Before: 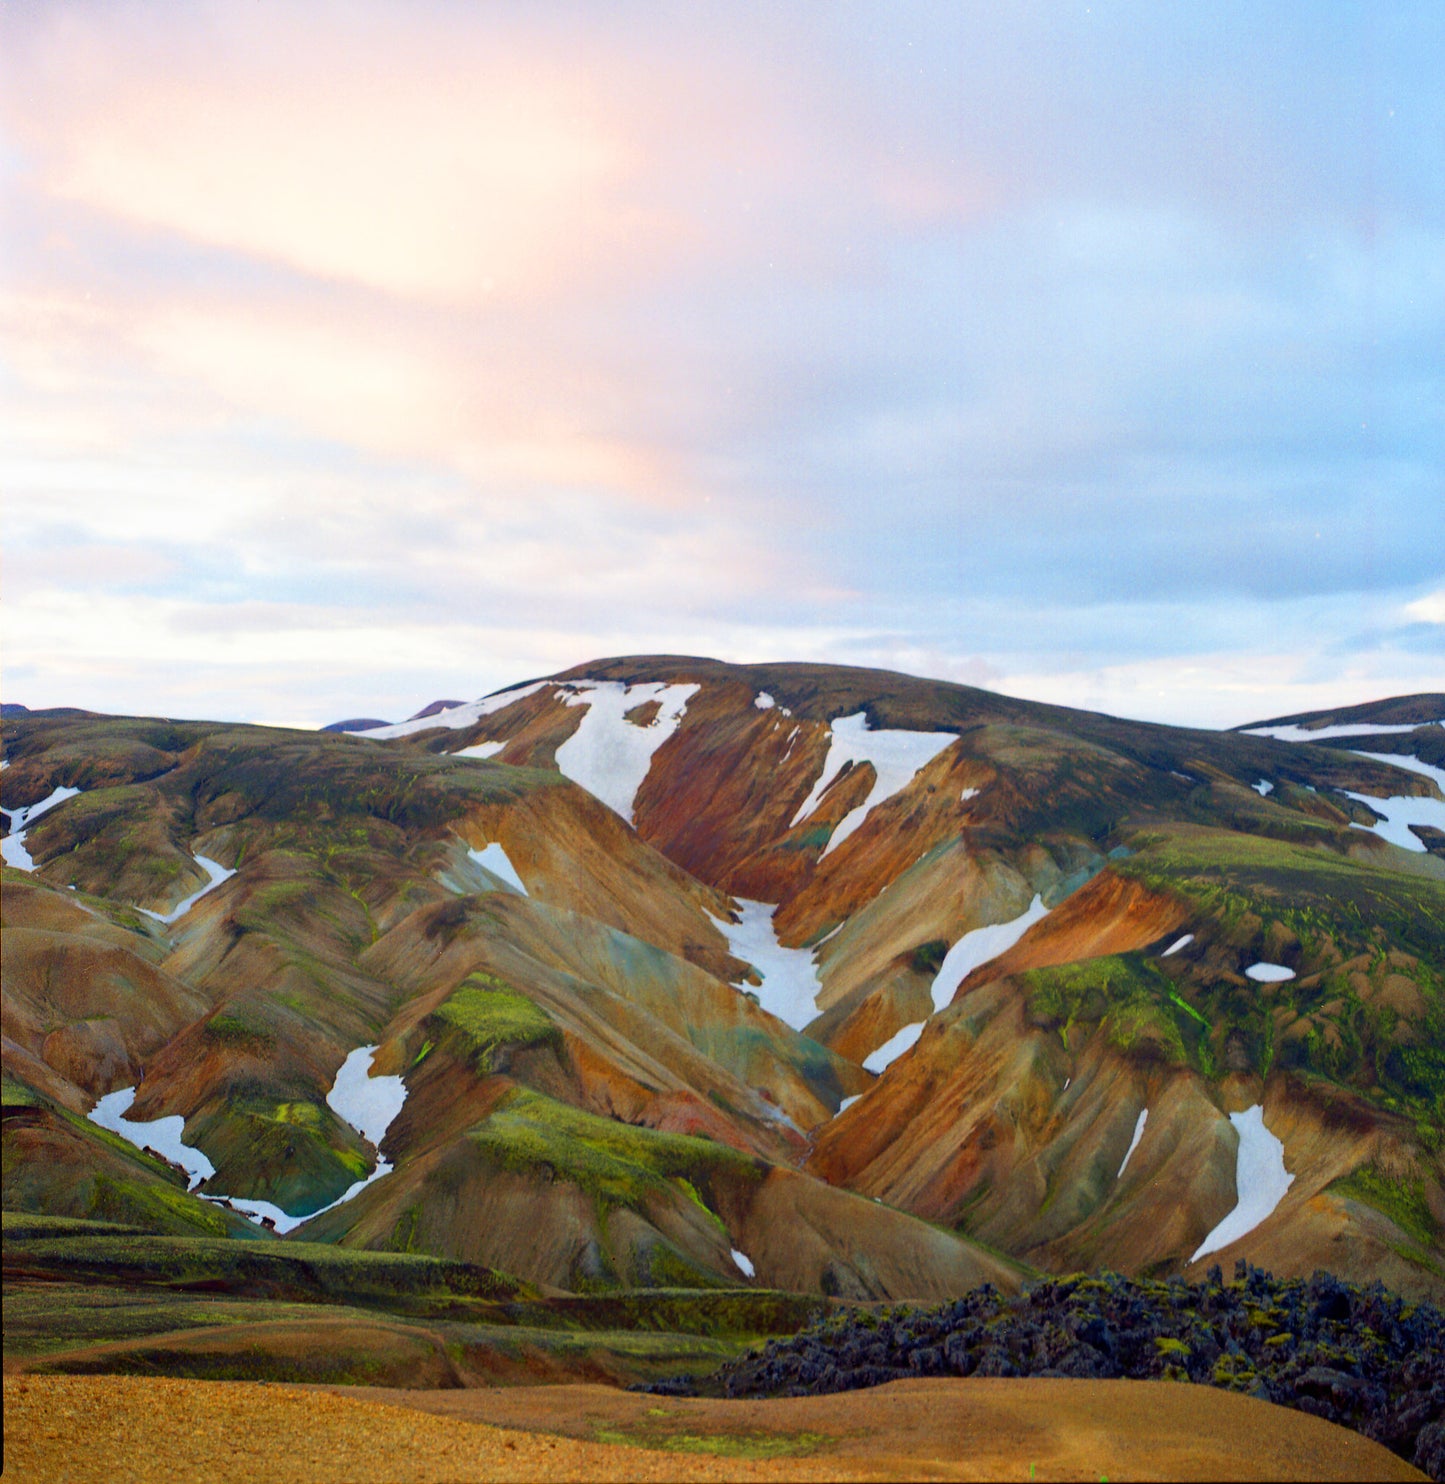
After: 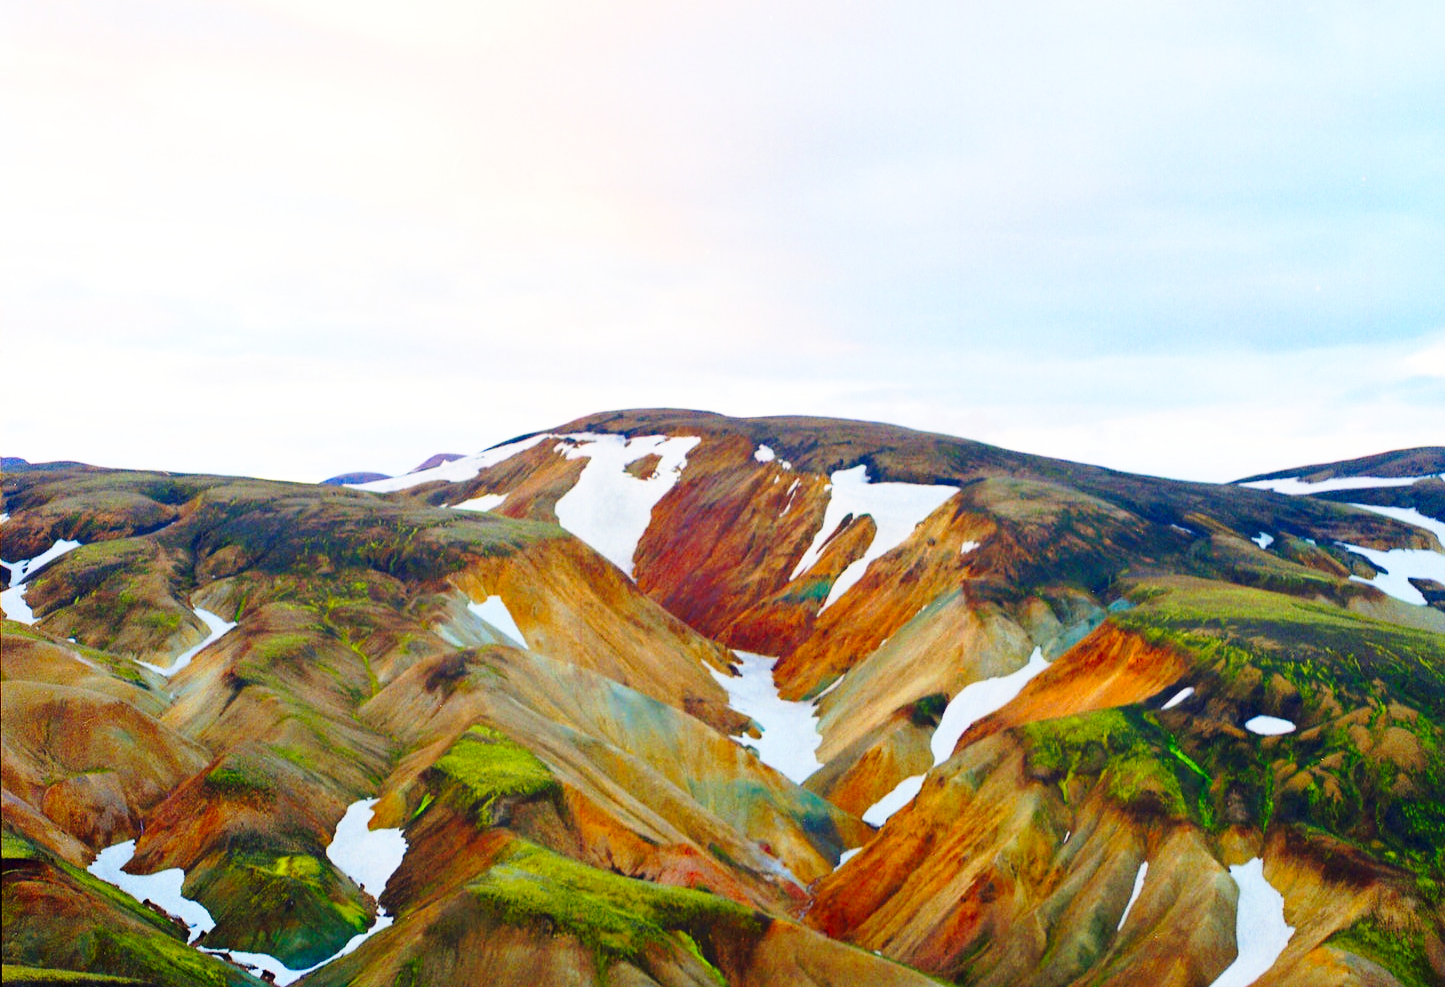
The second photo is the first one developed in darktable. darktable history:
base curve: curves: ch0 [(0, 0) (0.036, 0.037) (0.121, 0.228) (0.46, 0.76) (0.859, 0.983) (1, 1)], preserve colors none
contrast brightness saturation: contrast 0.036, saturation 0.15
crop: top 16.686%, bottom 16.782%
